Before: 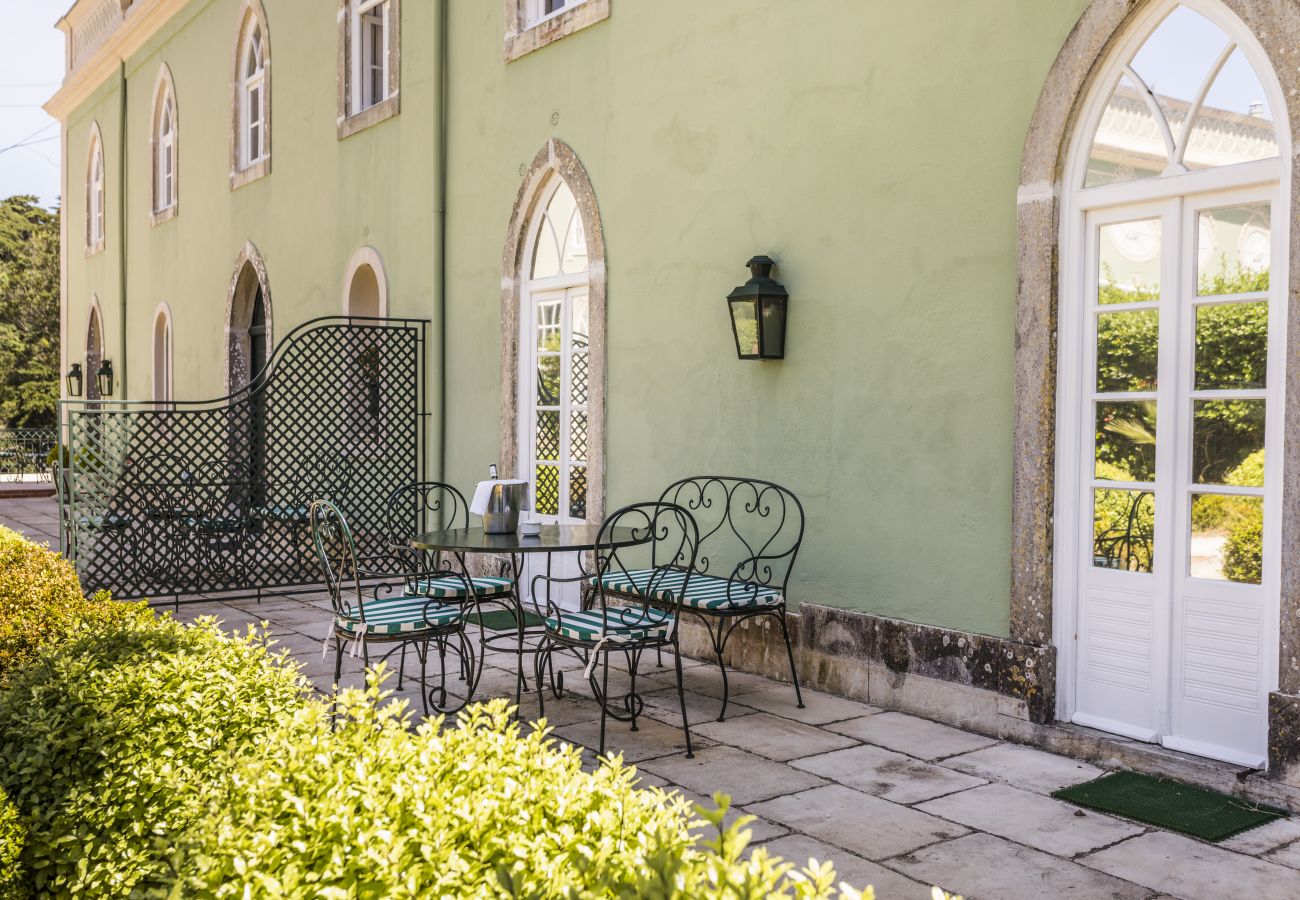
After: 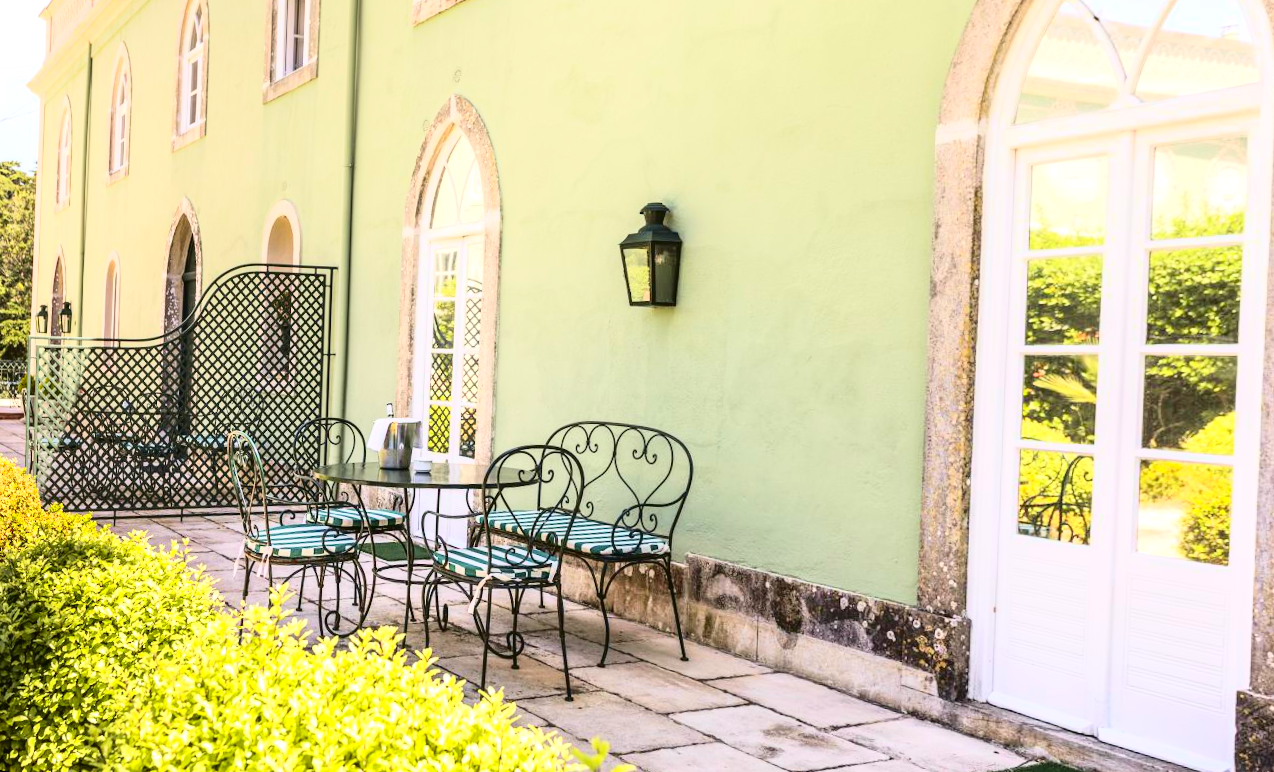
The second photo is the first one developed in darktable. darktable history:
rotate and perspective: rotation 1.69°, lens shift (vertical) -0.023, lens shift (horizontal) -0.291, crop left 0.025, crop right 0.988, crop top 0.092, crop bottom 0.842
tone curve: curves: ch0 [(0.003, 0.032) (0.037, 0.037) (0.142, 0.117) (0.279, 0.311) (0.405, 0.49) (0.526, 0.651) (0.722, 0.857) (0.875, 0.946) (1, 0.98)]; ch1 [(0, 0) (0.305, 0.325) (0.453, 0.437) (0.482, 0.473) (0.501, 0.498) (0.515, 0.523) (0.559, 0.591) (0.6, 0.659) (0.656, 0.71) (1, 1)]; ch2 [(0, 0) (0.323, 0.277) (0.424, 0.396) (0.479, 0.484) (0.499, 0.502) (0.515, 0.537) (0.564, 0.595) (0.644, 0.703) (0.742, 0.803) (1, 1)], color space Lab, independent channels, preserve colors none
exposure: exposure 0.496 EV, compensate highlight preservation false
